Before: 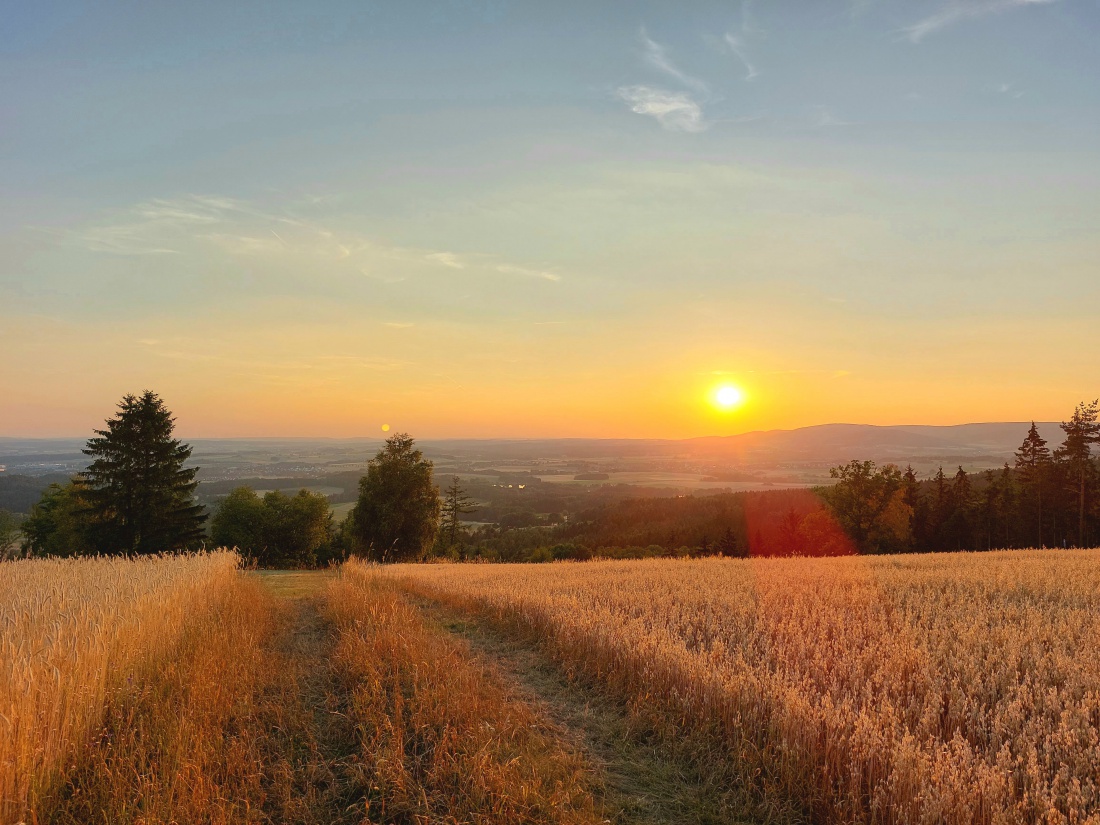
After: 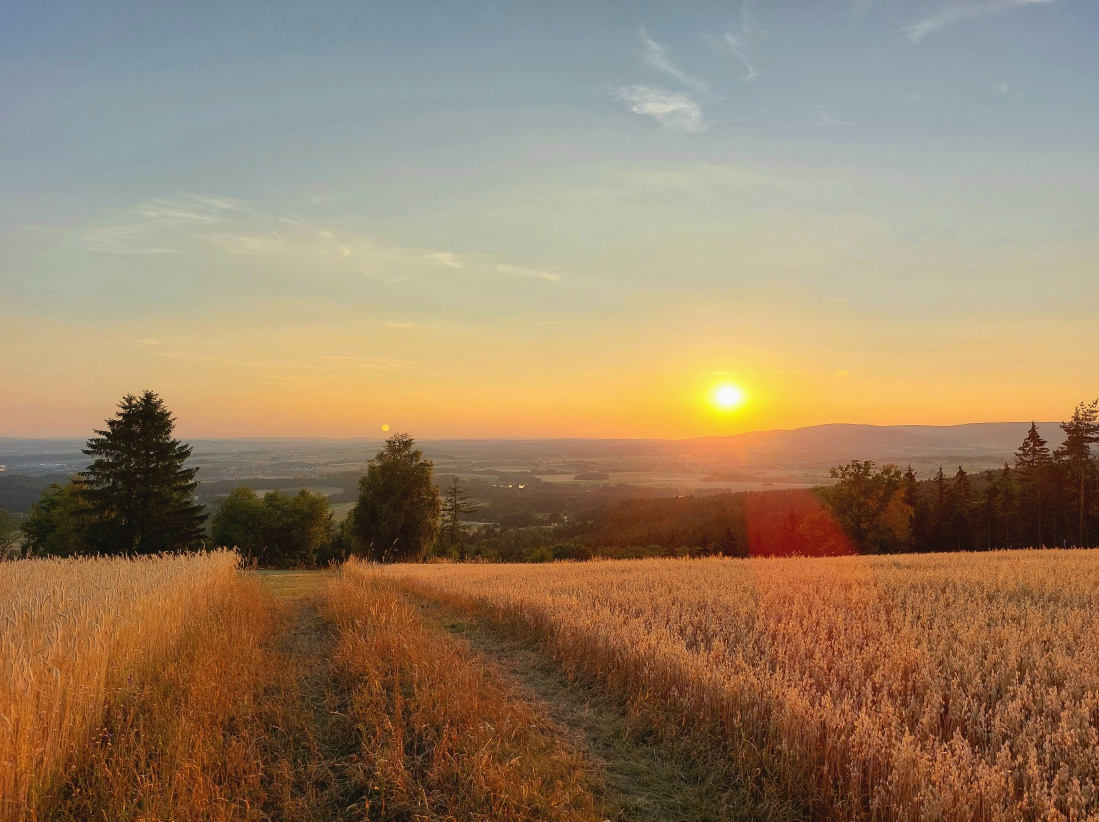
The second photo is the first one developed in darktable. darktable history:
crop: top 0.058%, bottom 0.205%
exposure: exposure -0.062 EV, compensate highlight preservation false
